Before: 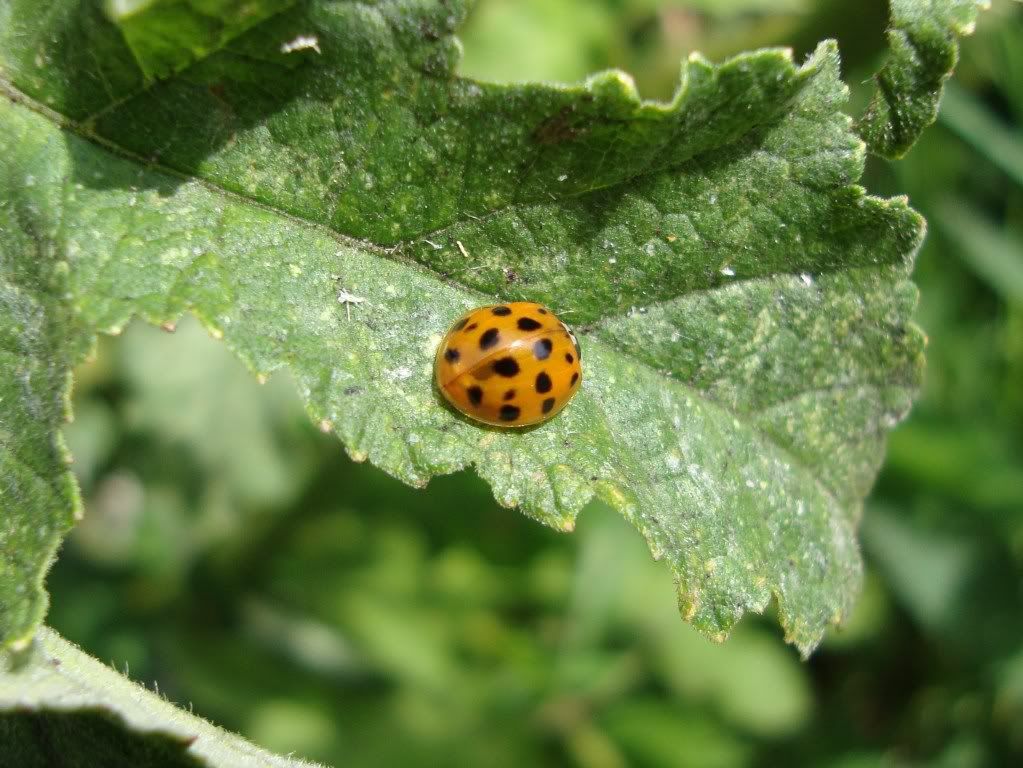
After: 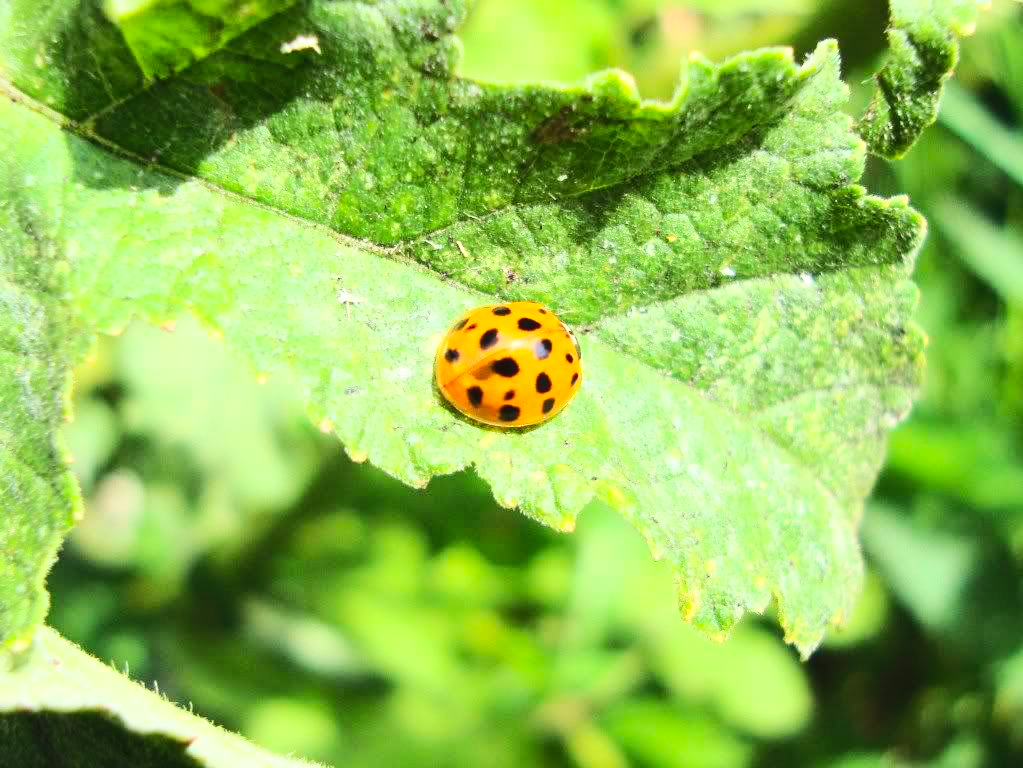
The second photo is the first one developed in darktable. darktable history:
contrast brightness saturation: contrast 0.244, brightness 0.262, saturation 0.371
base curve: curves: ch0 [(0, 0) (0.028, 0.03) (0.121, 0.232) (0.46, 0.748) (0.859, 0.968) (1, 1)]
